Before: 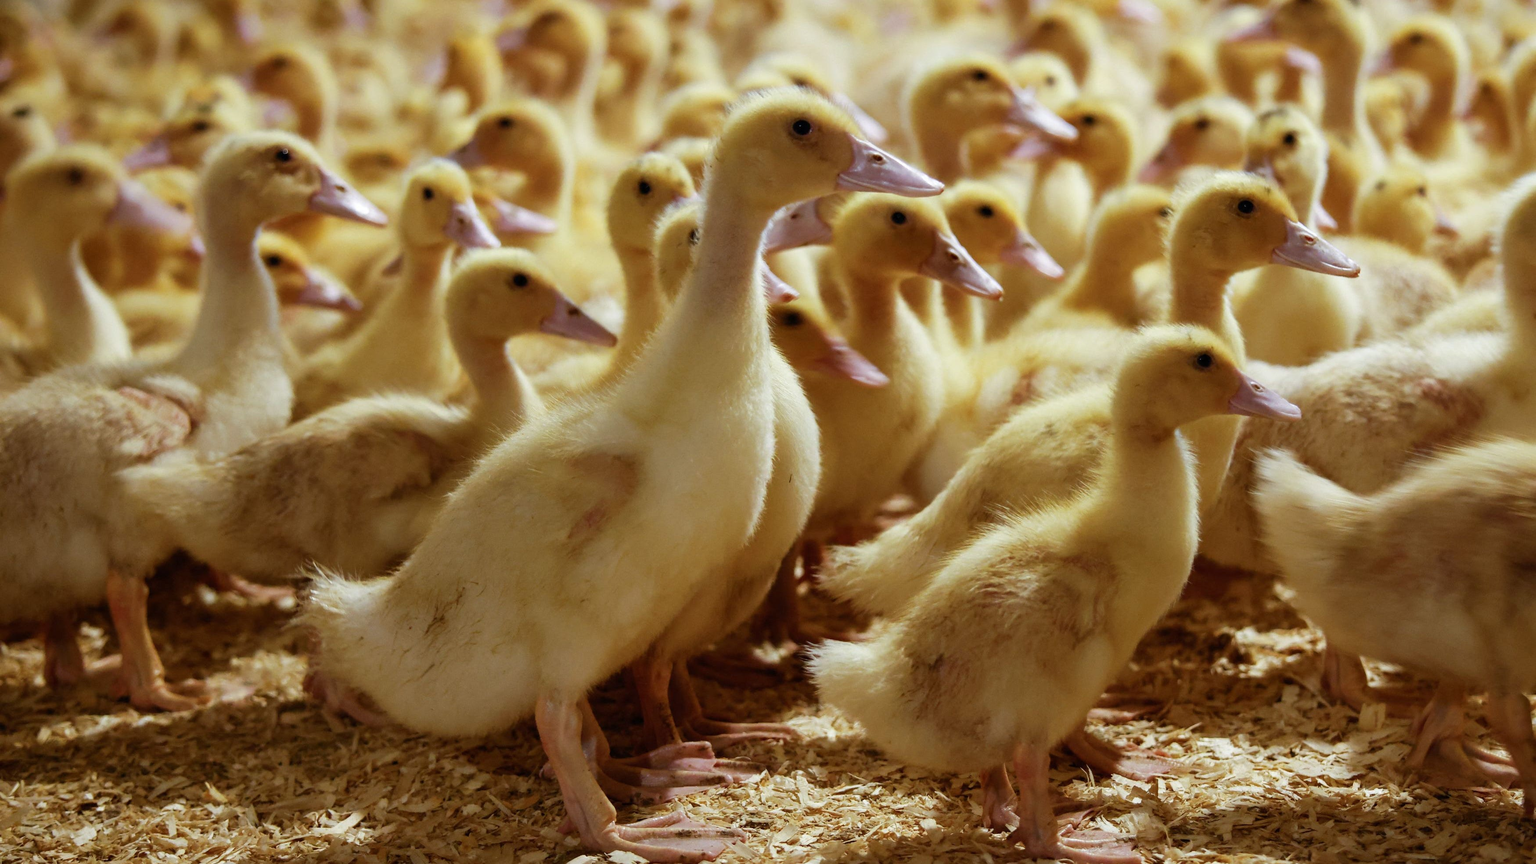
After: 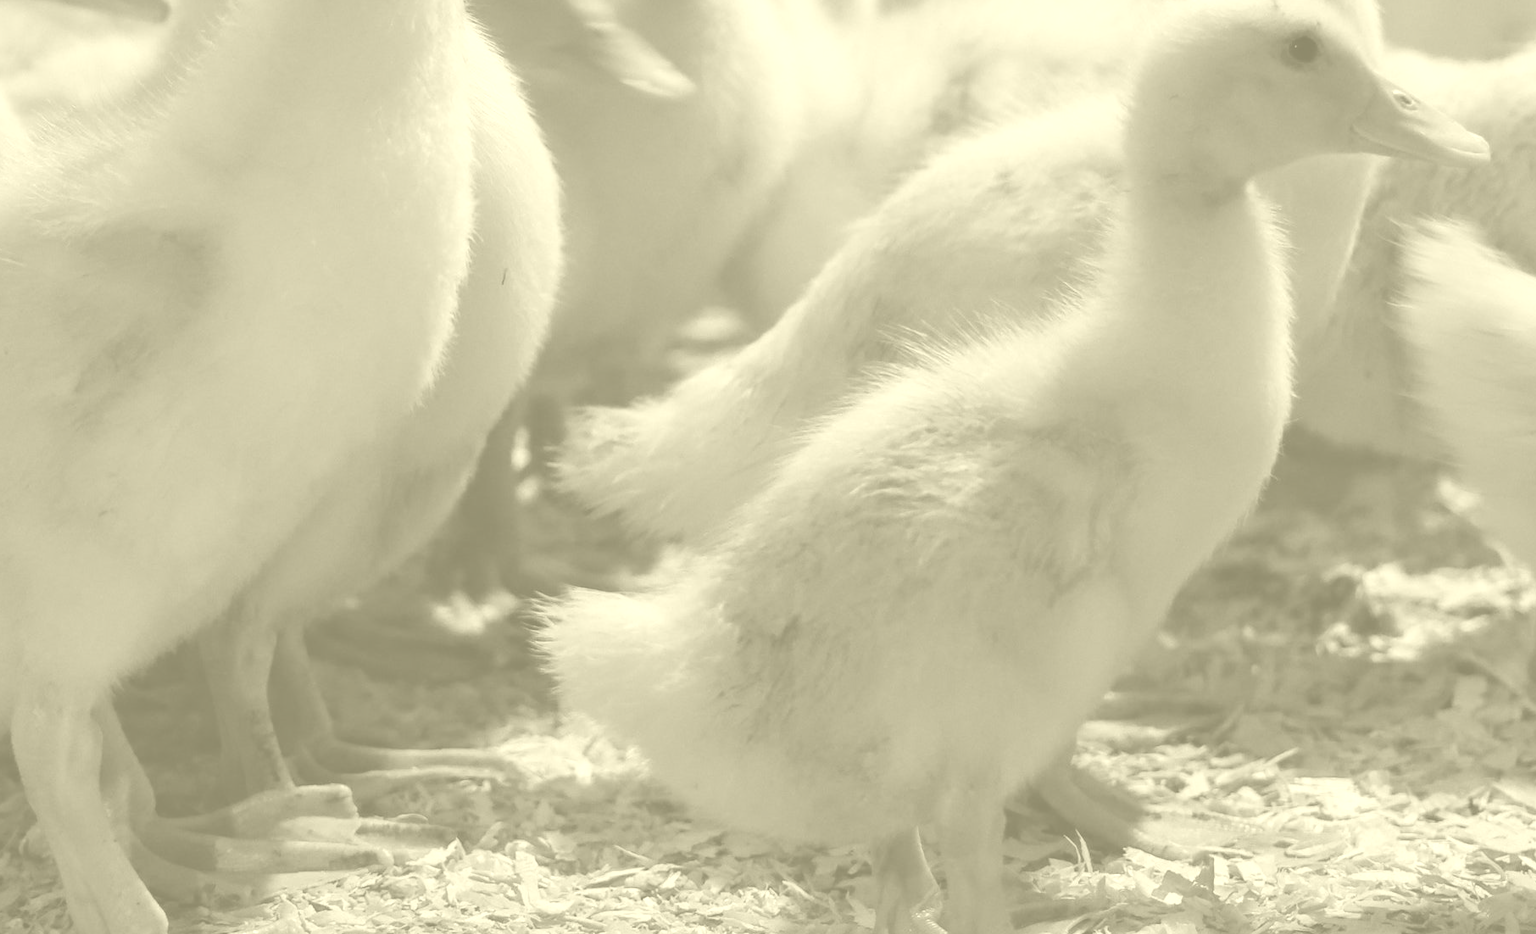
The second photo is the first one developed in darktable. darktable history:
crop: left 34.479%, top 38.822%, right 13.718%, bottom 5.172%
colorize: hue 43.2°, saturation 40%, version 1
